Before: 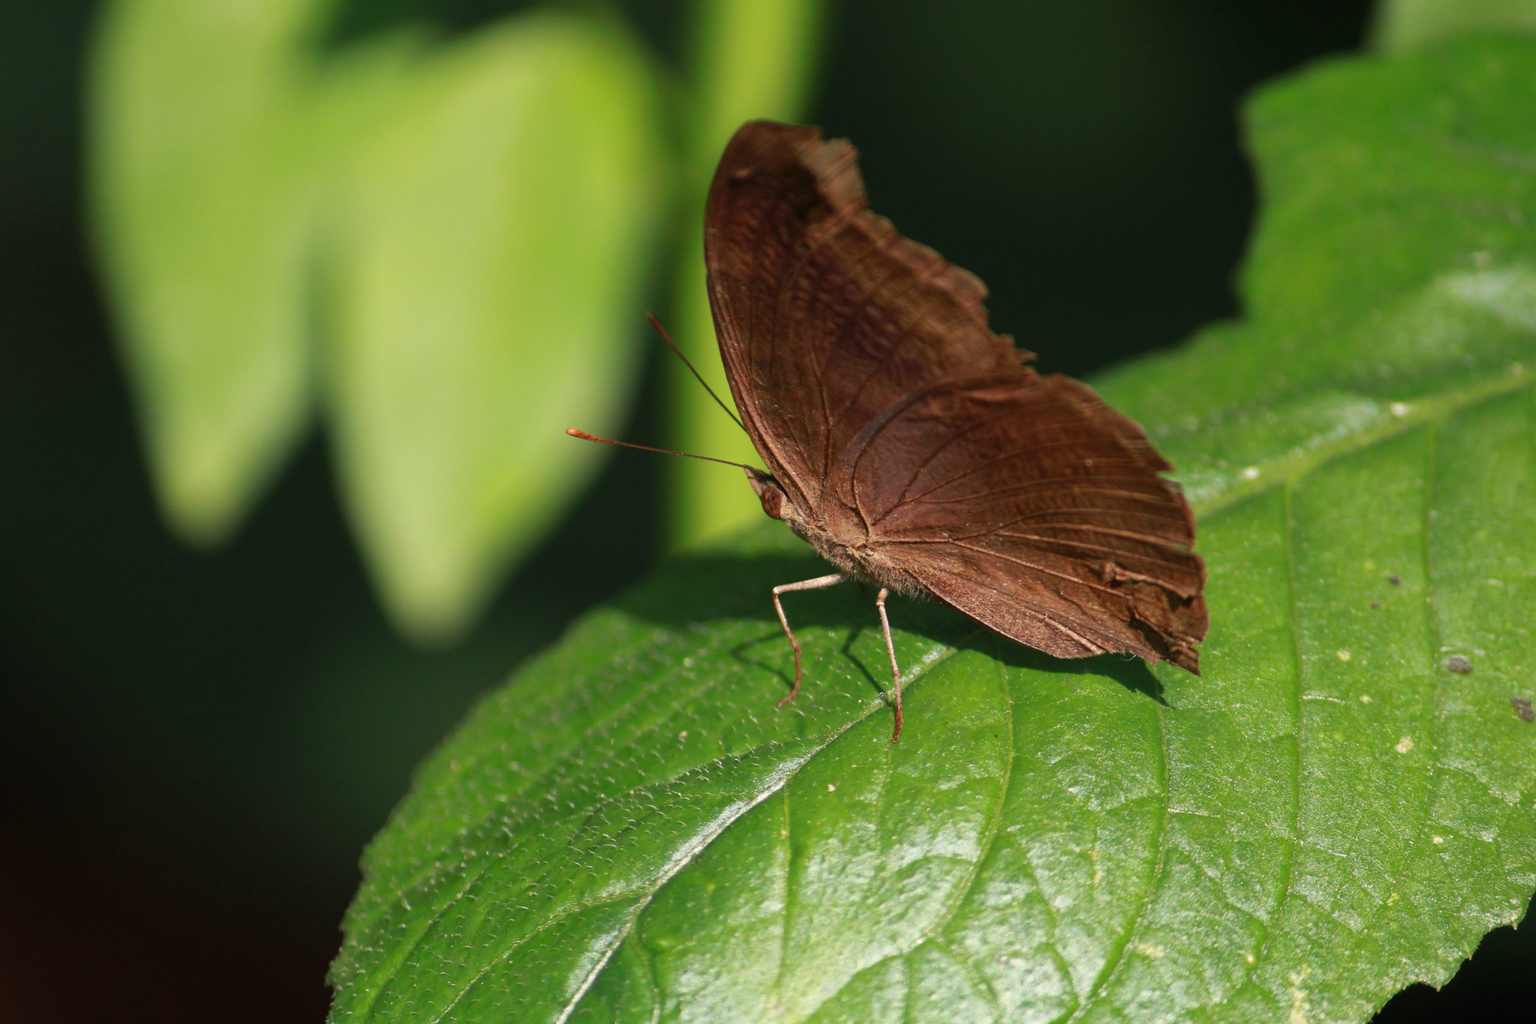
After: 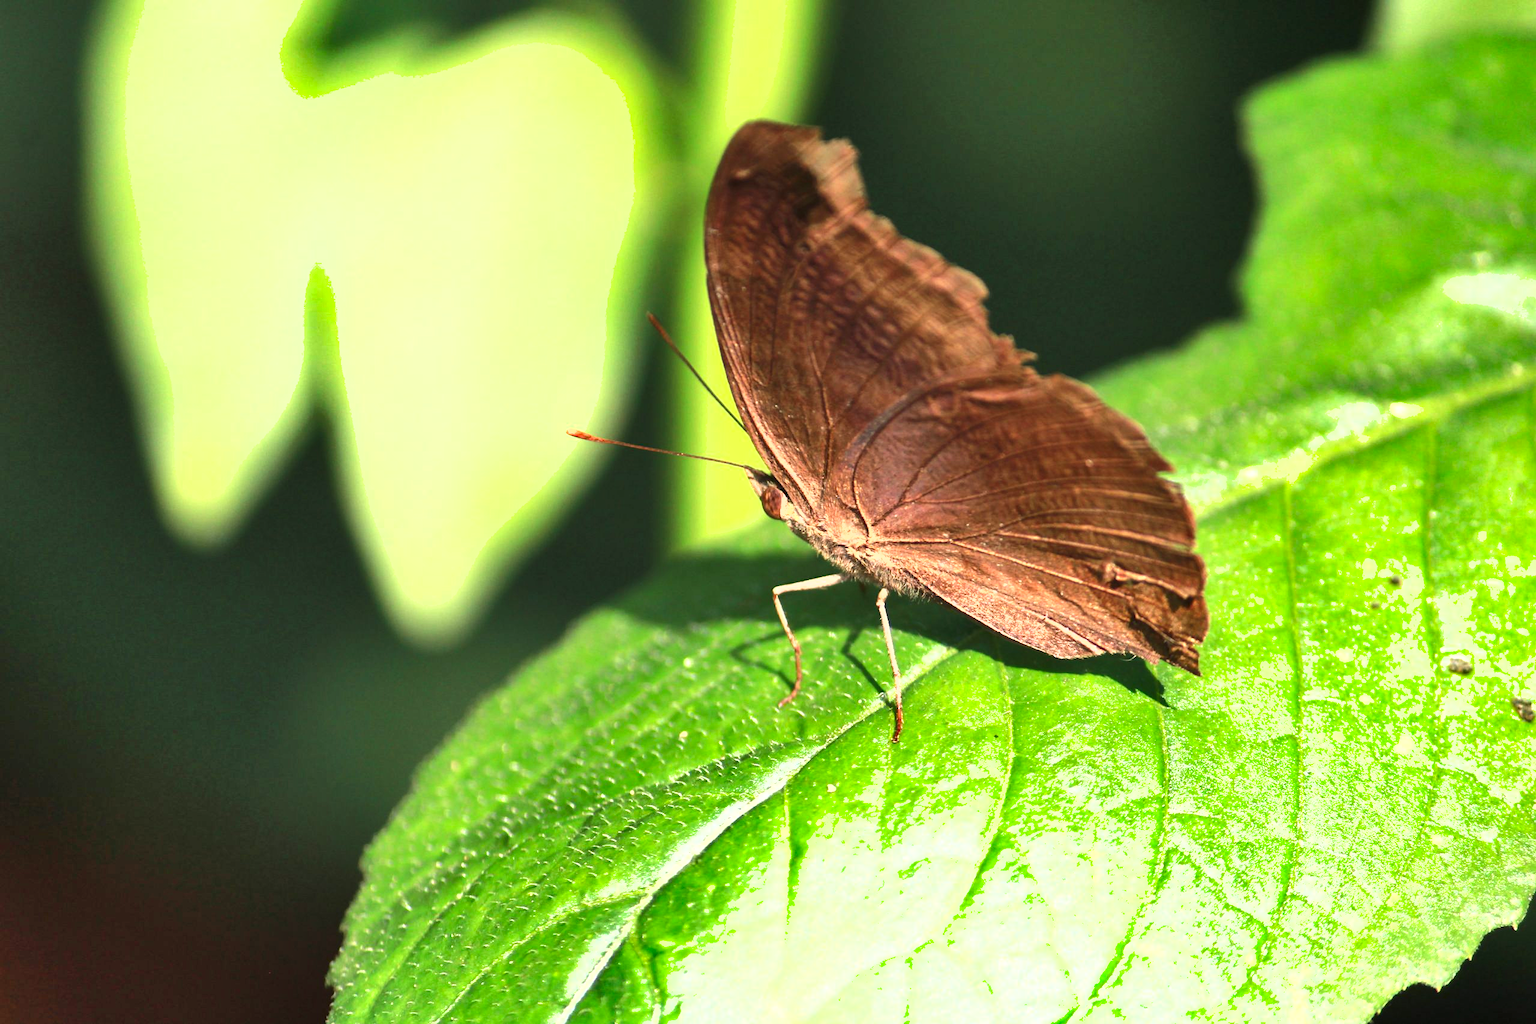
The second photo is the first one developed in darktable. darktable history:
shadows and highlights: low approximation 0.01, soften with gaussian
tone equalizer: -8 EV -0.417 EV, -7 EV -0.389 EV, -6 EV -0.333 EV, -5 EV -0.222 EV, -3 EV 0.222 EV, -2 EV 0.333 EV, -1 EV 0.389 EV, +0 EV 0.417 EV, edges refinement/feathering 500, mask exposure compensation -1.57 EV, preserve details no
exposure: black level correction 0, exposure 1.388 EV, compensate exposure bias true, compensate highlight preservation false
